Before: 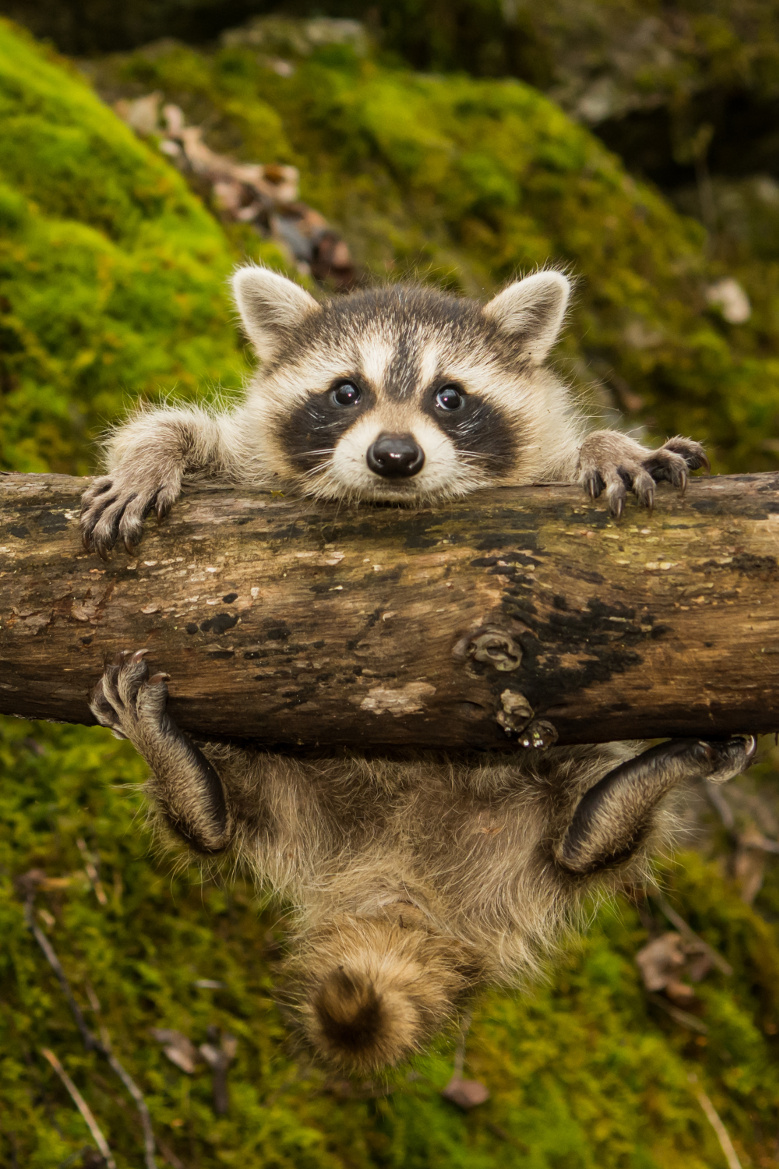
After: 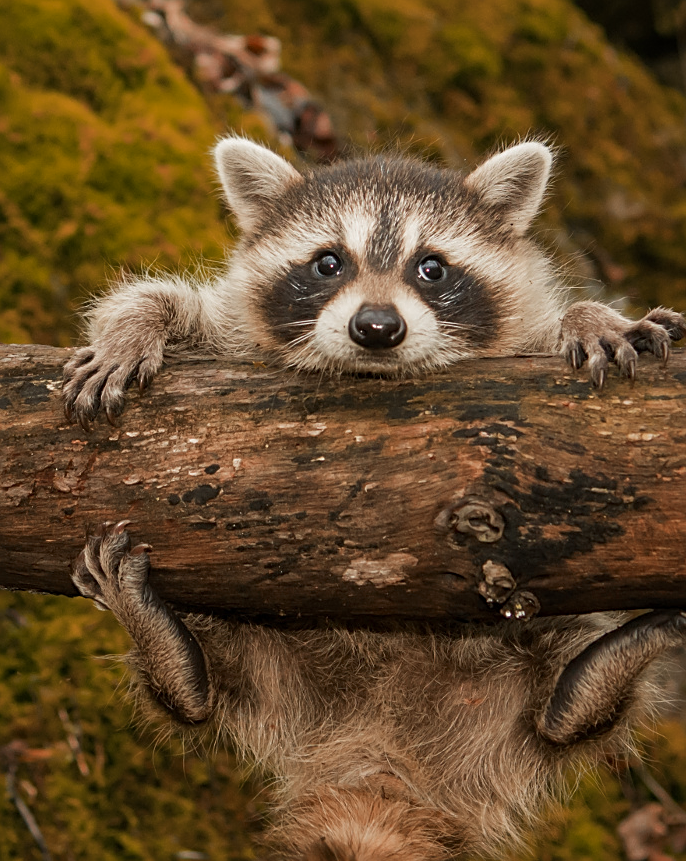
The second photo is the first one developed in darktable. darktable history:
sharpen: on, module defaults
crop and rotate: left 2.385%, top 11.051%, right 9.532%, bottom 15.246%
color zones: curves: ch0 [(0, 0.299) (0.25, 0.383) (0.456, 0.352) (0.736, 0.571)]; ch1 [(0, 0.63) (0.151, 0.568) (0.254, 0.416) (0.47, 0.558) (0.732, 0.37) (0.909, 0.492)]; ch2 [(0.004, 0.604) (0.158, 0.443) (0.257, 0.403) (0.761, 0.468)]
